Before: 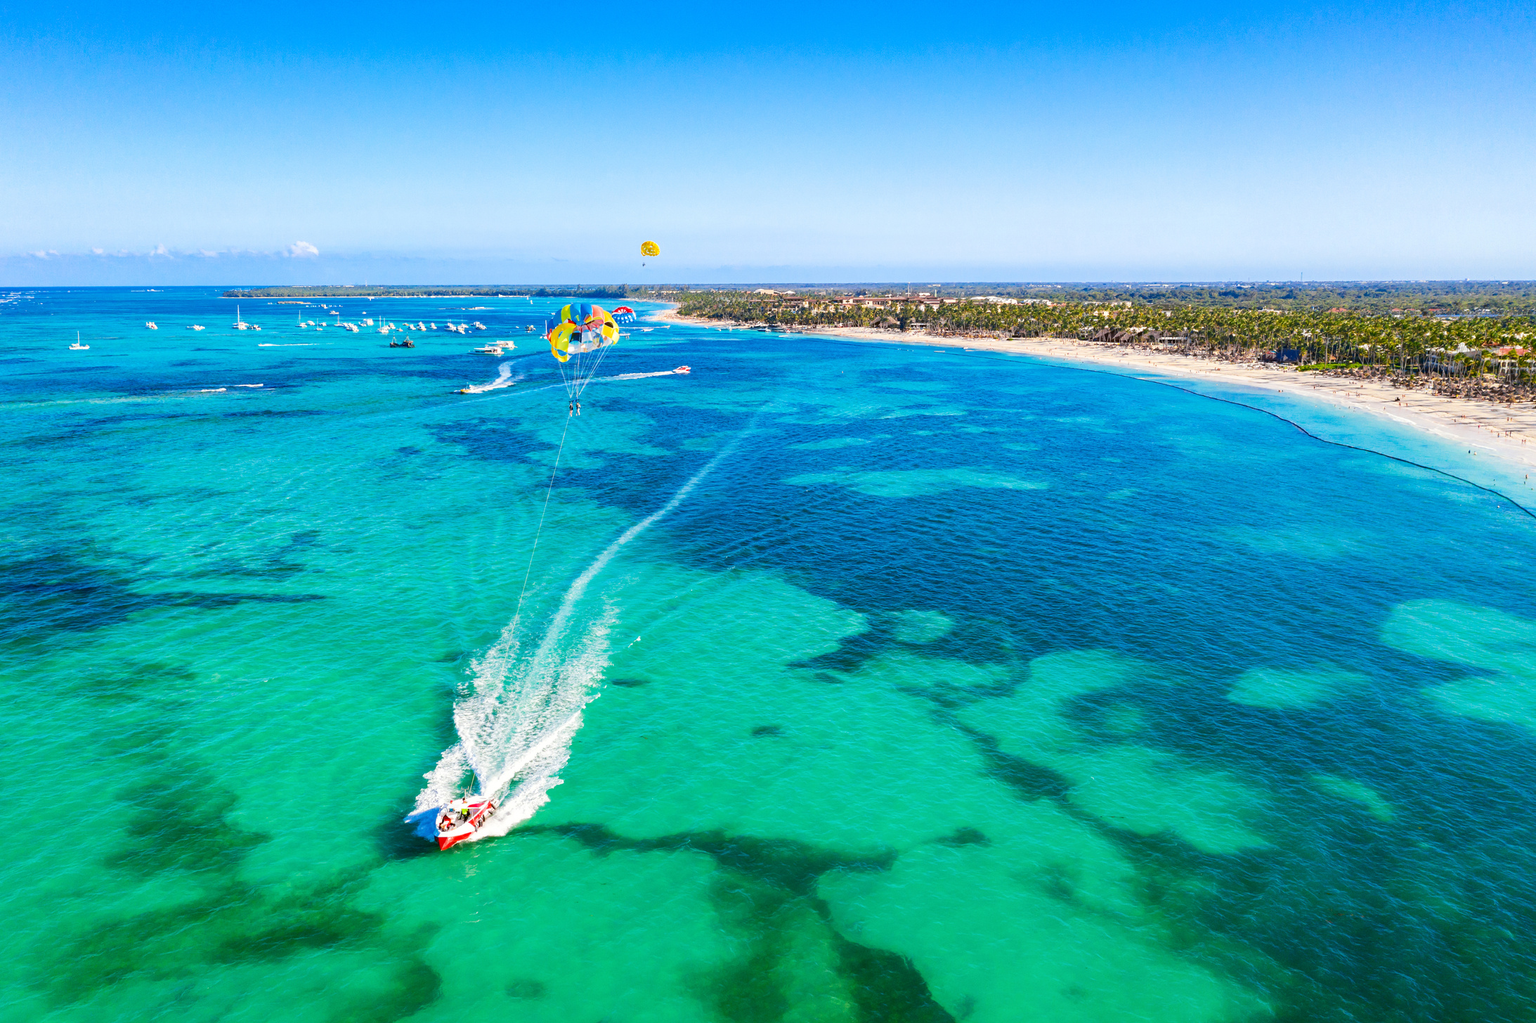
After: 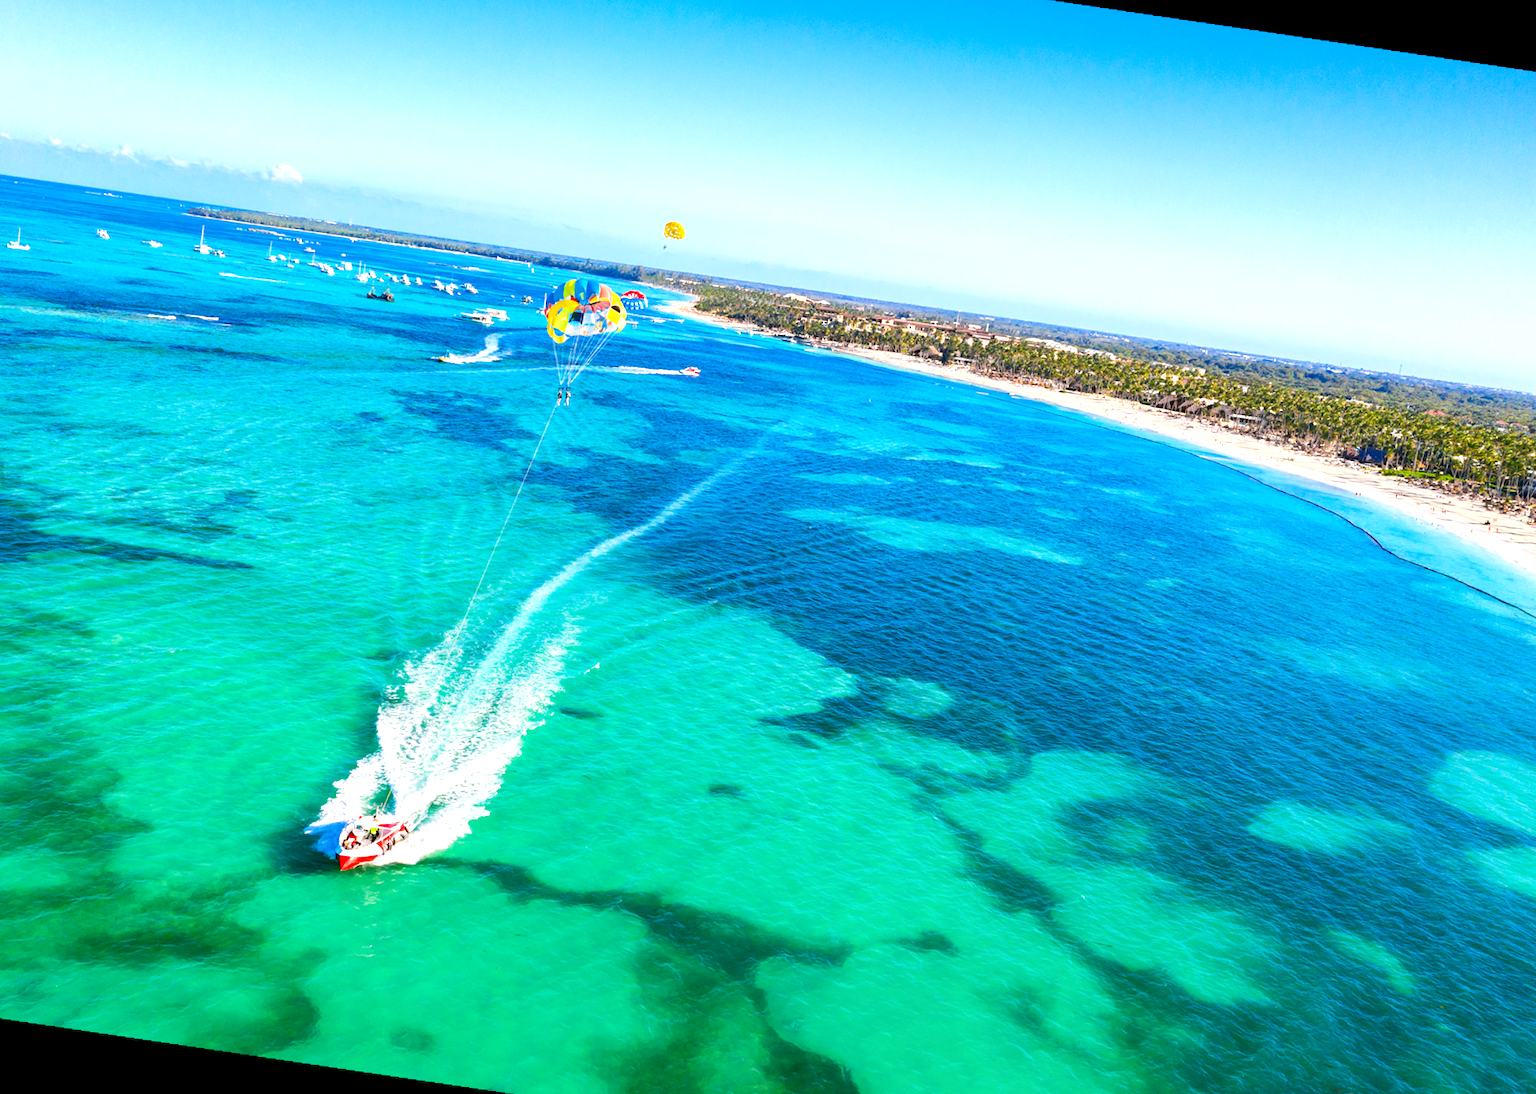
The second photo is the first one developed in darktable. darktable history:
crop and rotate: angle -3.27°, left 5.211%, top 5.211%, right 4.607%, bottom 4.607%
rotate and perspective: rotation 5.12°, automatic cropping off
exposure: black level correction 0.001, exposure 0.5 EV, compensate exposure bias true, compensate highlight preservation false
white balance: emerald 1
